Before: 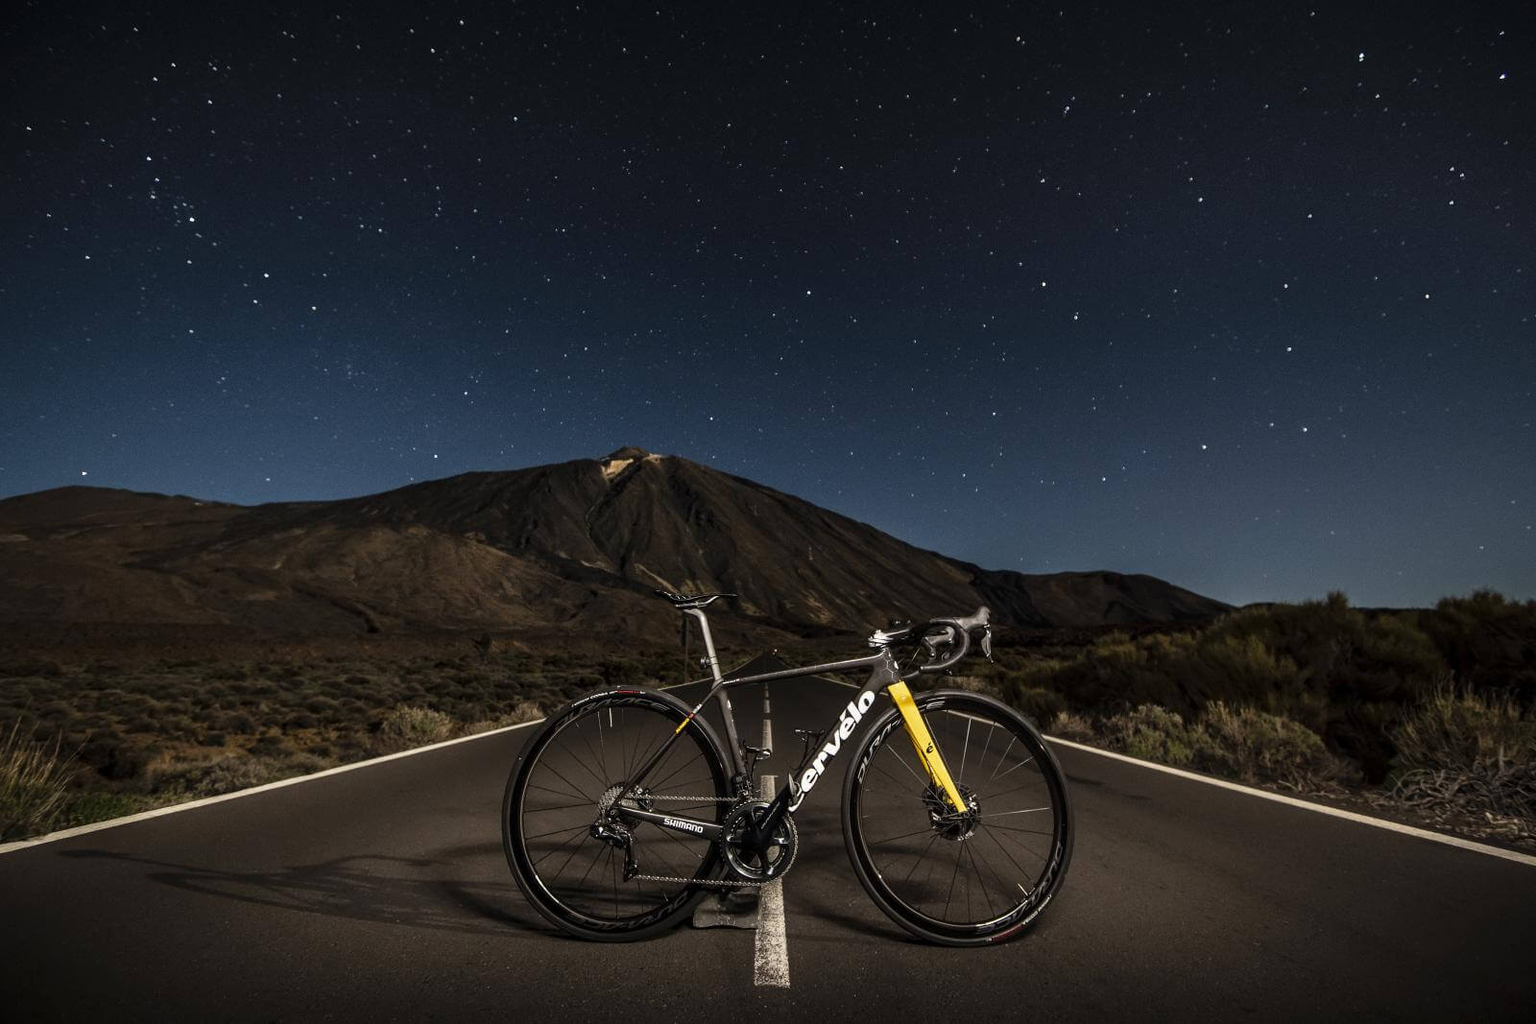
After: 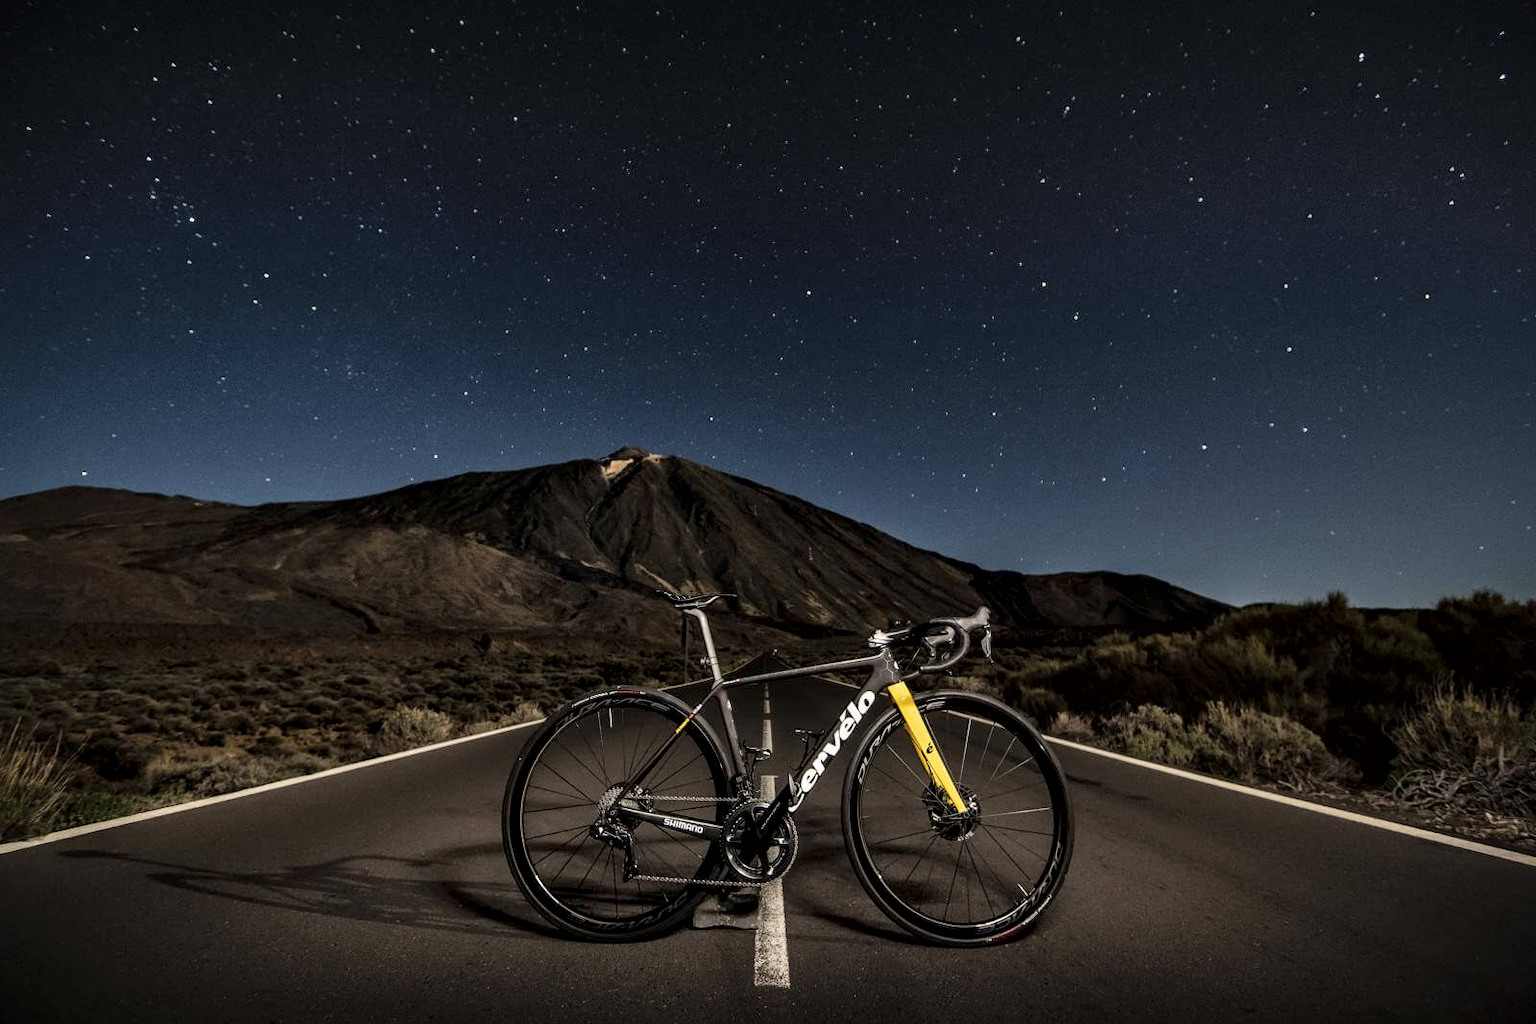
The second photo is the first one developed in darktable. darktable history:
local contrast: mode bilateral grid, contrast 24, coarseness 47, detail 152%, midtone range 0.2
